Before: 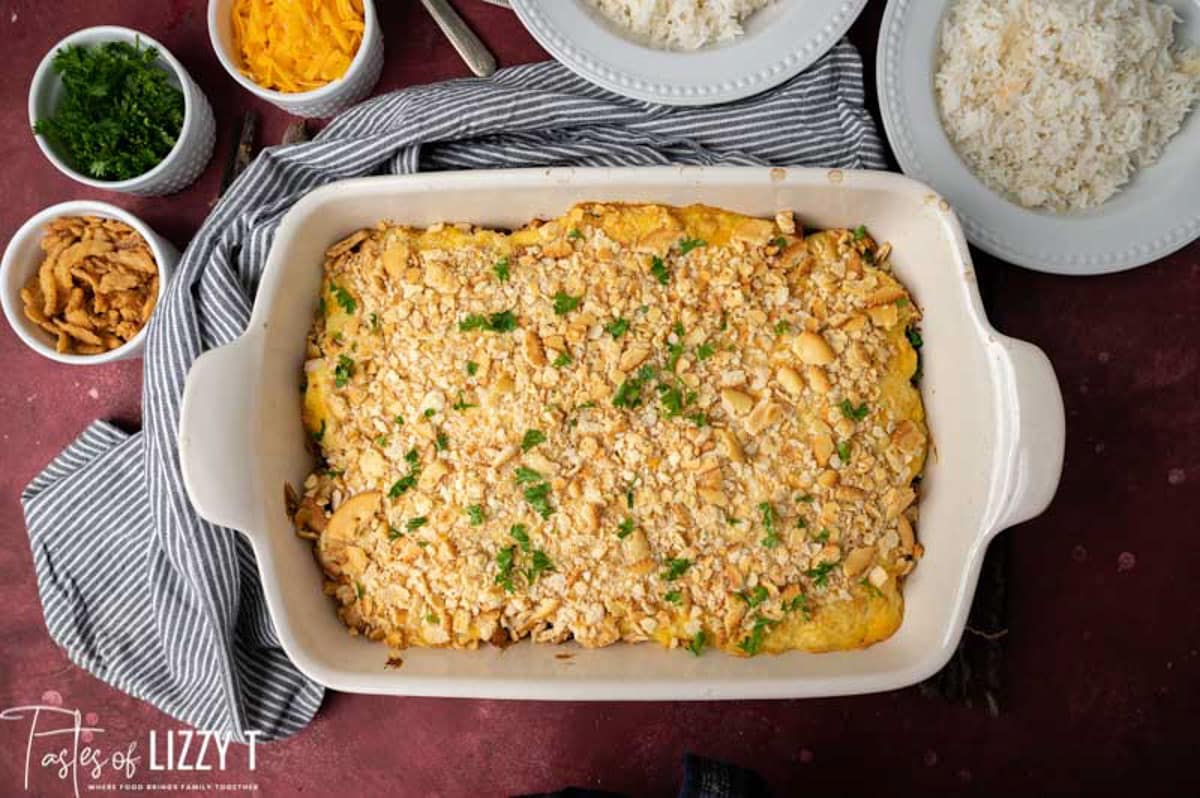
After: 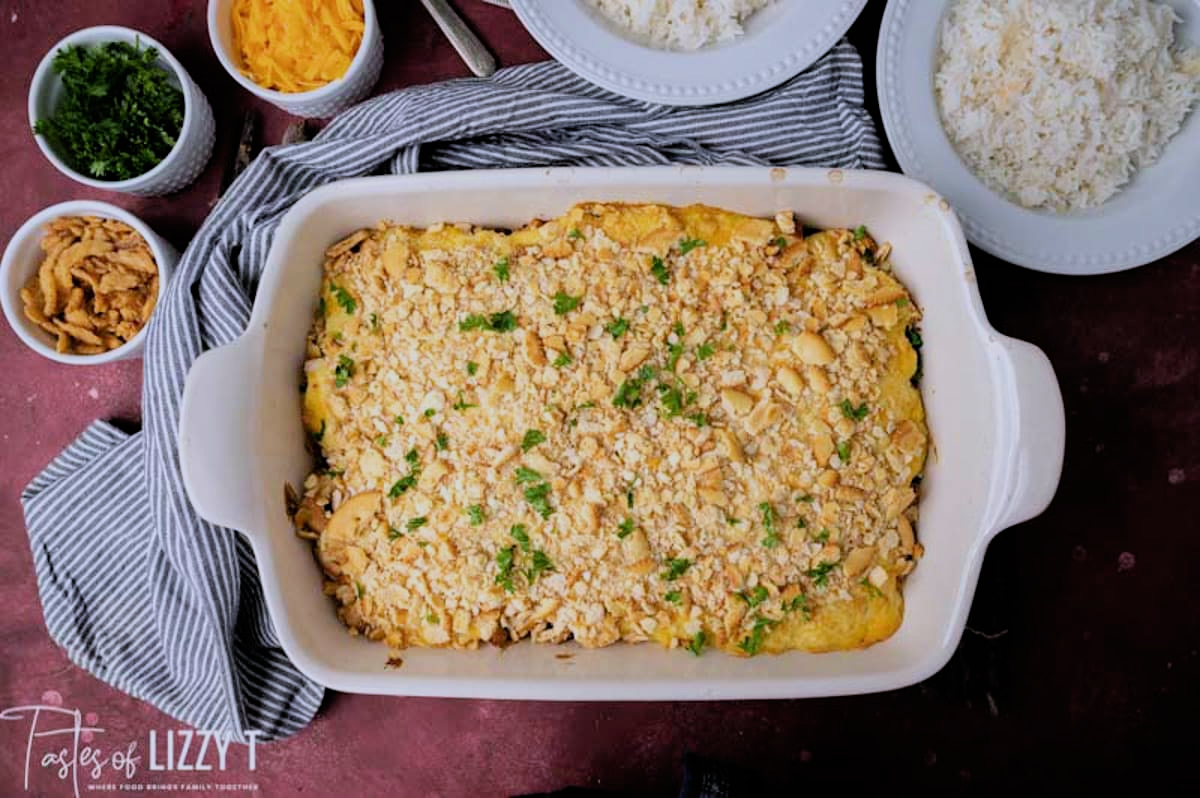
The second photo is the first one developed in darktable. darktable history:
white balance: red 0.967, blue 1.119, emerald 0.756
filmic rgb: black relative exposure -7.92 EV, white relative exposure 4.13 EV, threshold 3 EV, hardness 4.02, latitude 51.22%, contrast 1.013, shadows ↔ highlights balance 5.35%, color science v5 (2021), contrast in shadows safe, contrast in highlights safe, enable highlight reconstruction true
